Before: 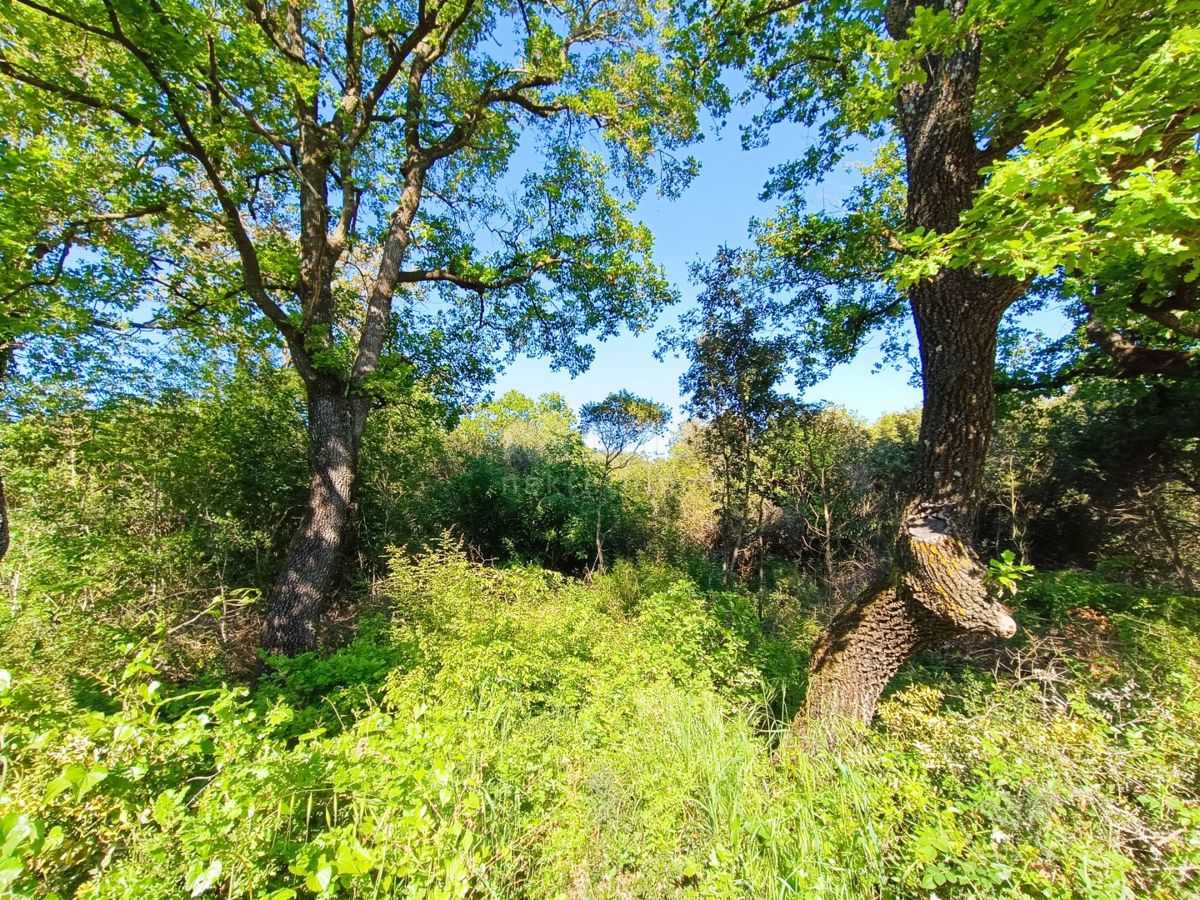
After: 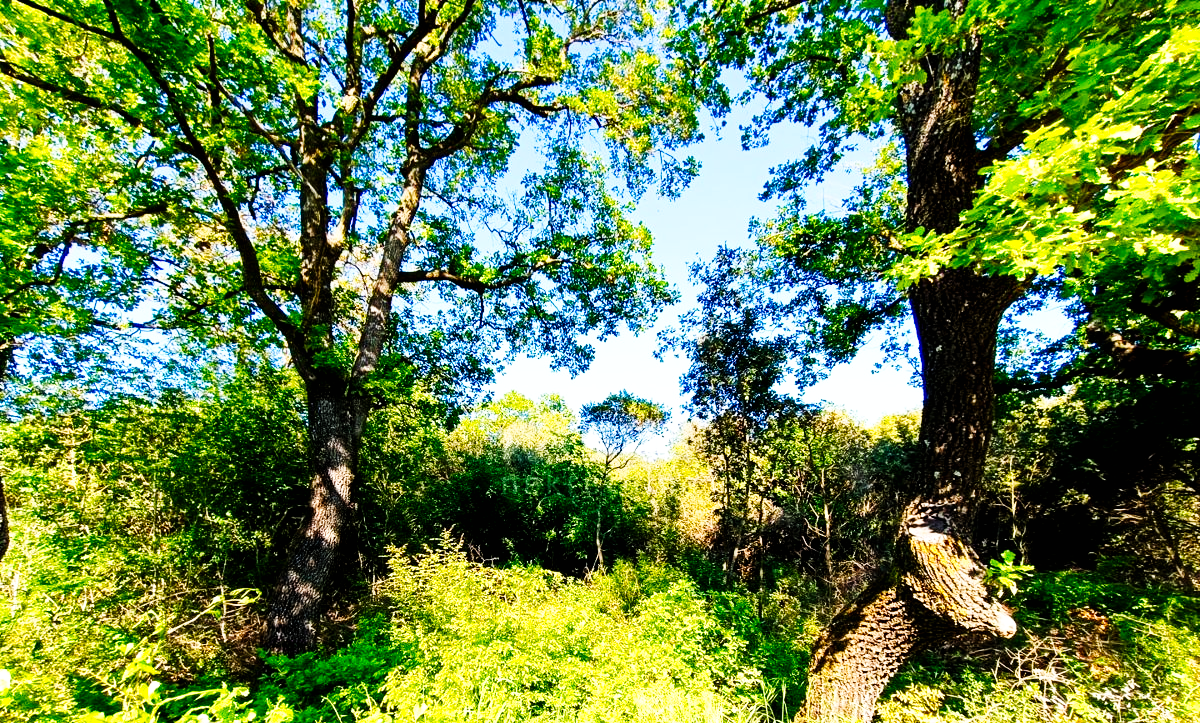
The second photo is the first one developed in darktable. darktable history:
exposure: compensate highlight preservation false
crop: bottom 19.58%
tone curve: curves: ch0 [(0, 0) (0.003, 0.002) (0.011, 0.002) (0.025, 0.002) (0.044, 0.002) (0.069, 0.002) (0.1, 0.003) (0.136, 0.008) (0.177, 0.03) (0.224, 0.058) (0.277, 0.139) (0.335, 0.233) (0.399, 0.363) (0.468, 0.506) (0.543, 0.649) (0.623, 0.781) (0.709, 0.88) (0.801, 0.956) (0.898, 0.994) (1, 1)], preserve colors none
